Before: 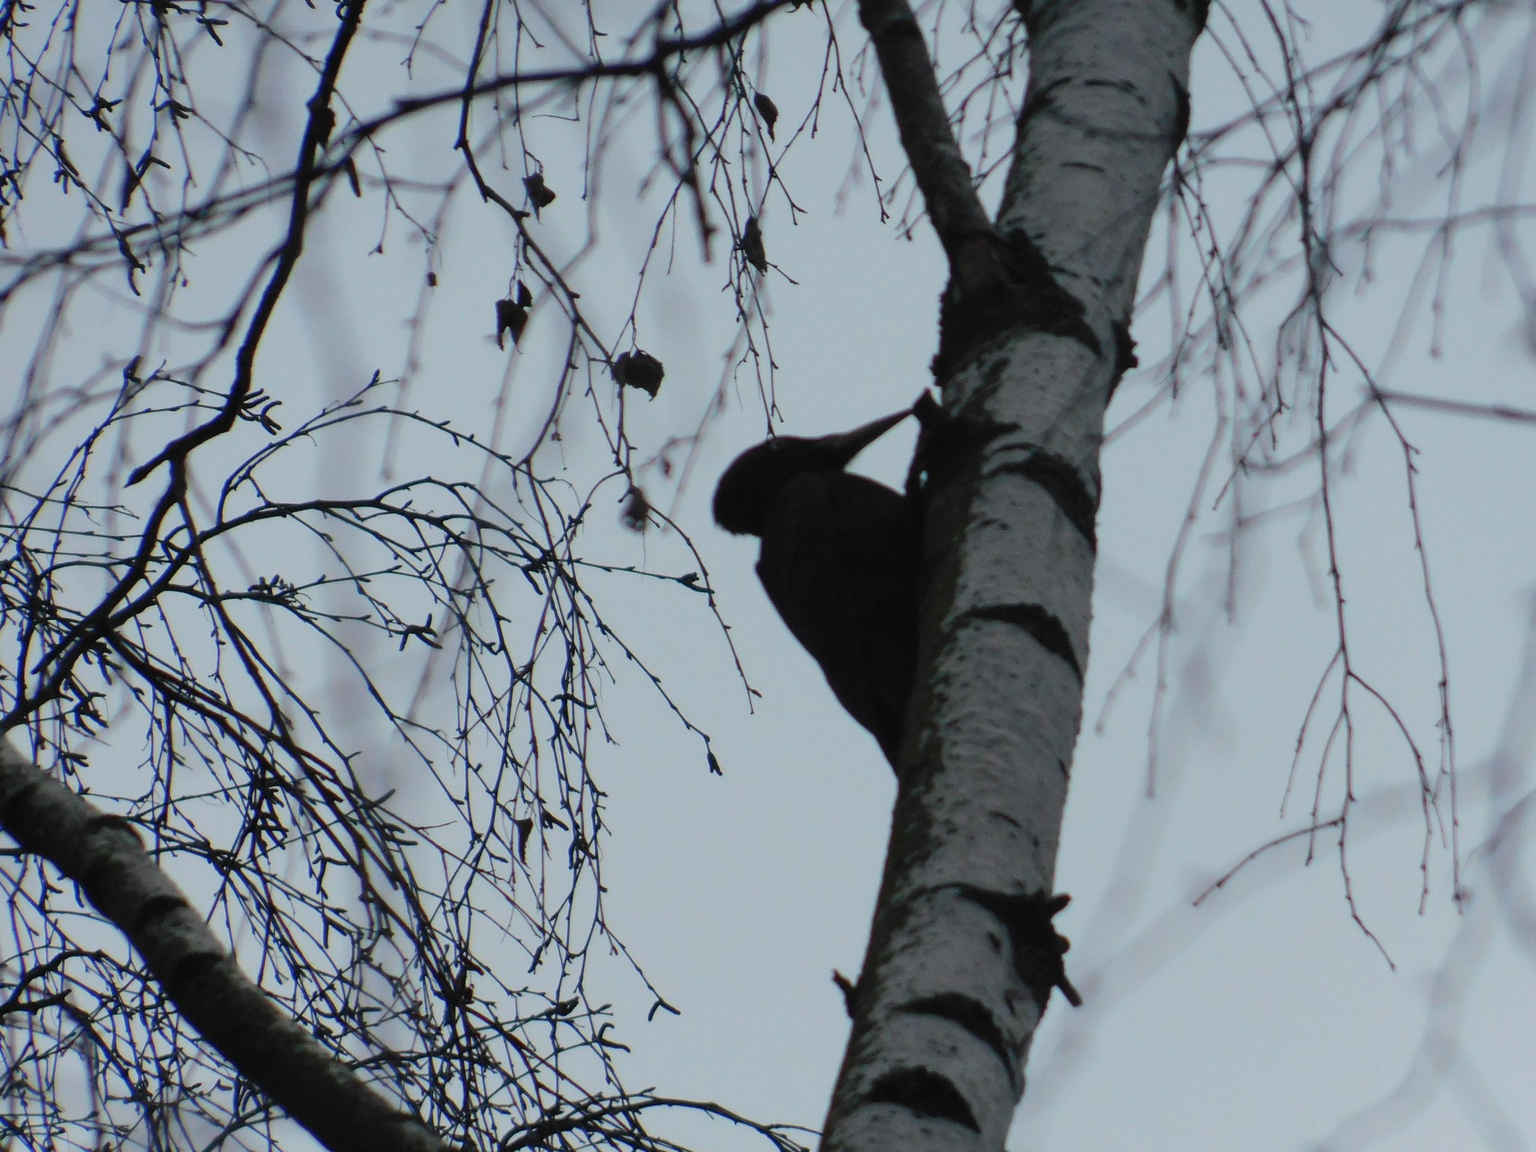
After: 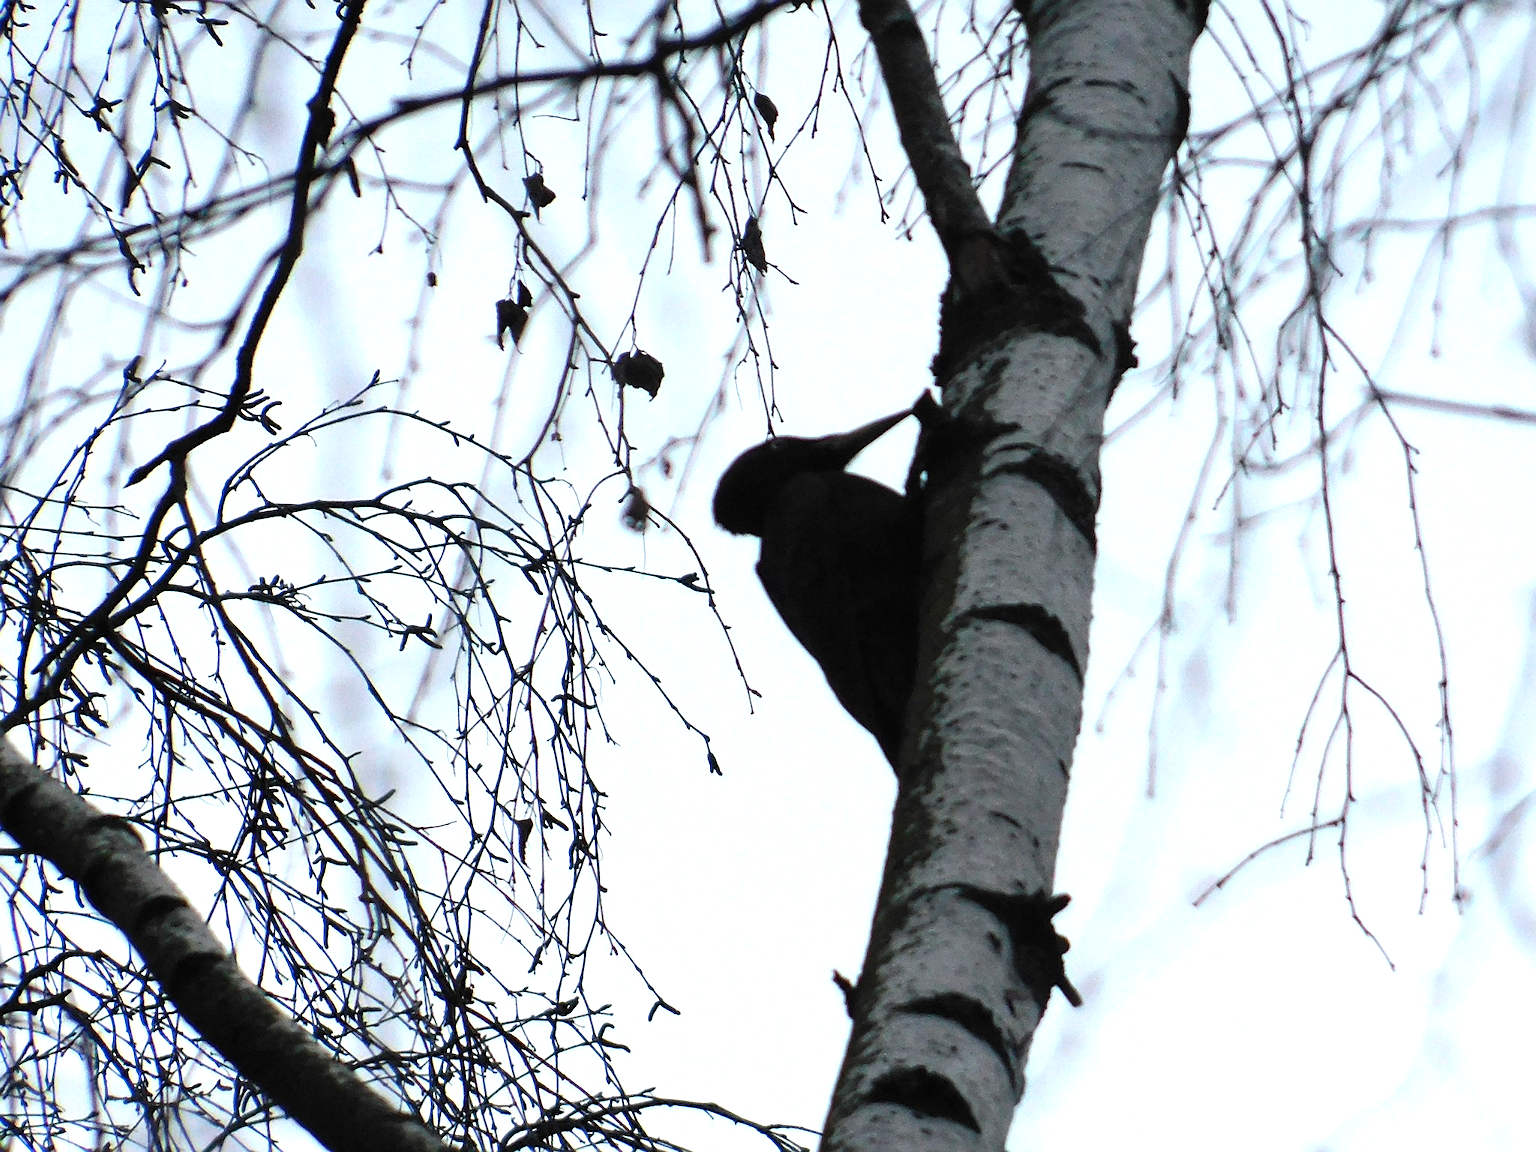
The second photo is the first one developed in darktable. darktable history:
levels: black 0.068%, levels [0.012, 0.367, 0.697]
sharpen: on, module defaults
